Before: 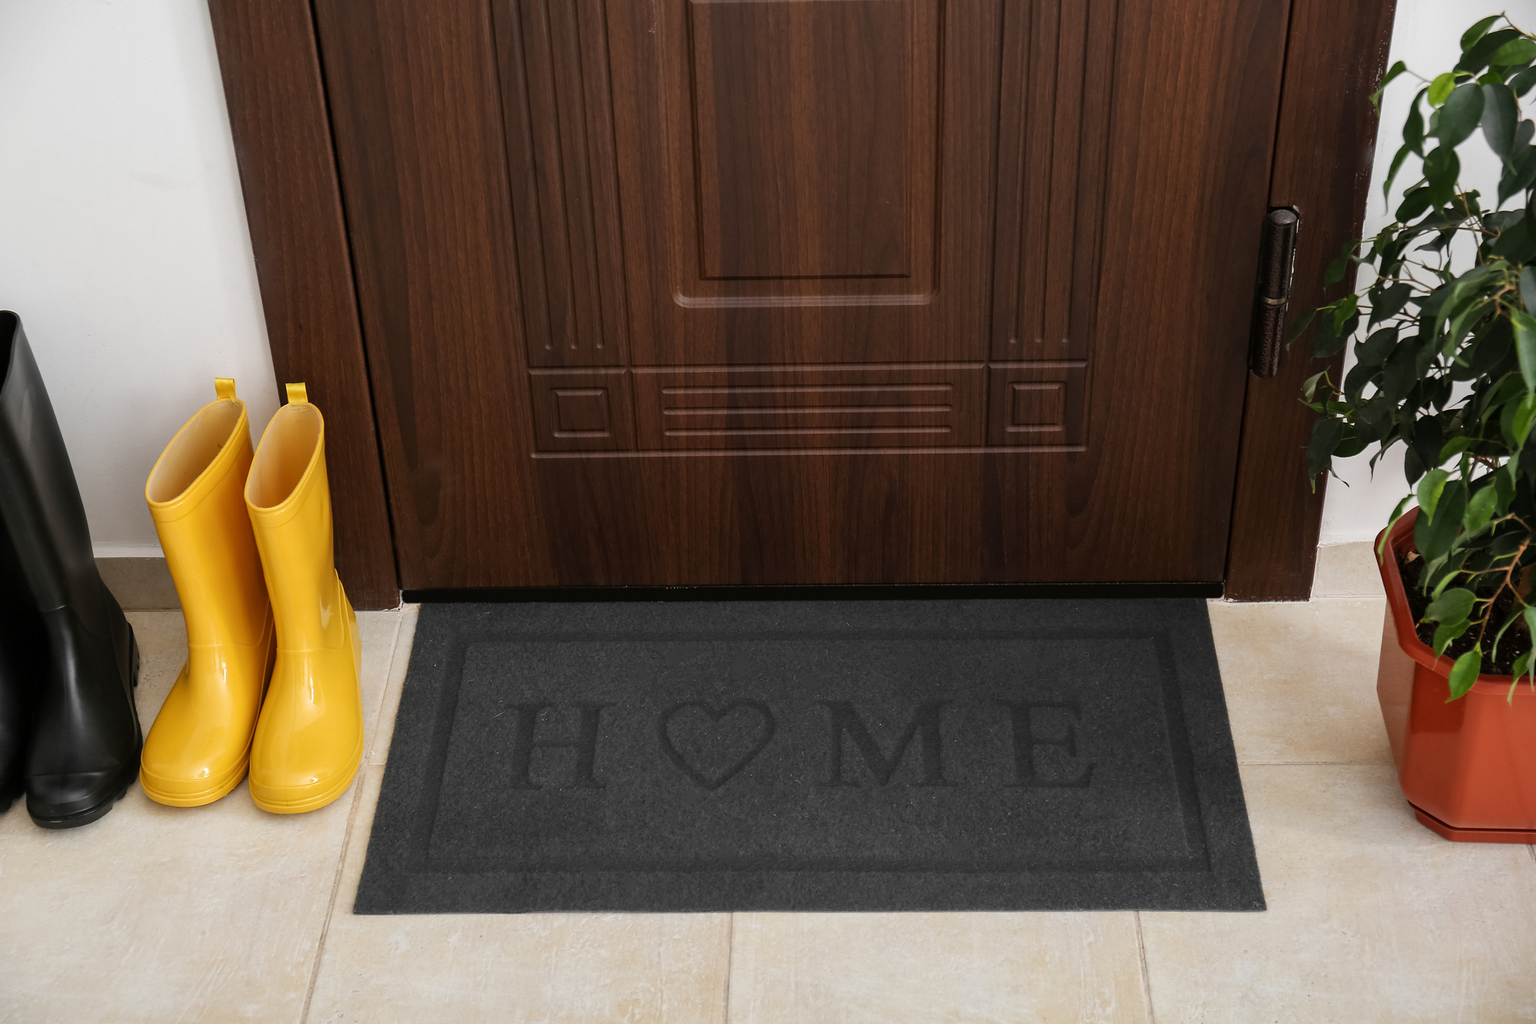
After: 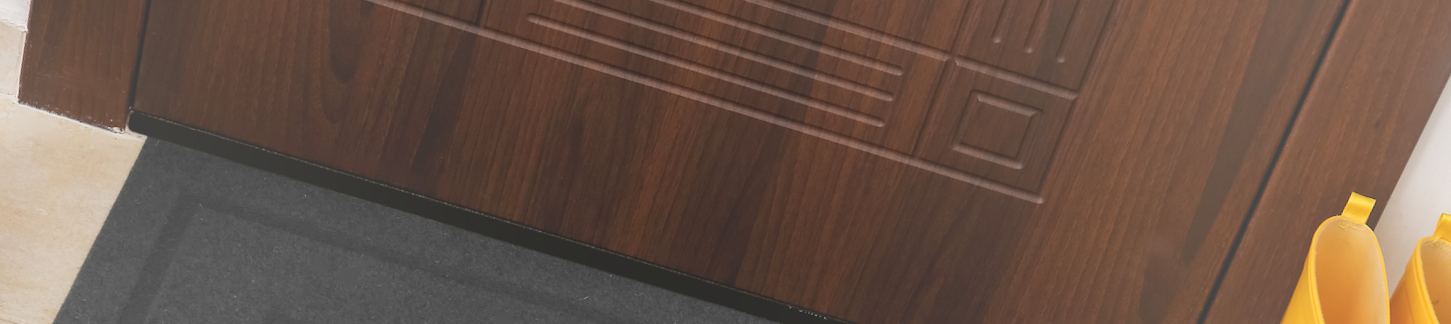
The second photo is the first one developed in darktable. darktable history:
crop and rotate: angle 16.12°, top 30.835%, bottom 35.653%
white balance: emerald 1
bloom: size 70%, threshold 25%, strength 70%
